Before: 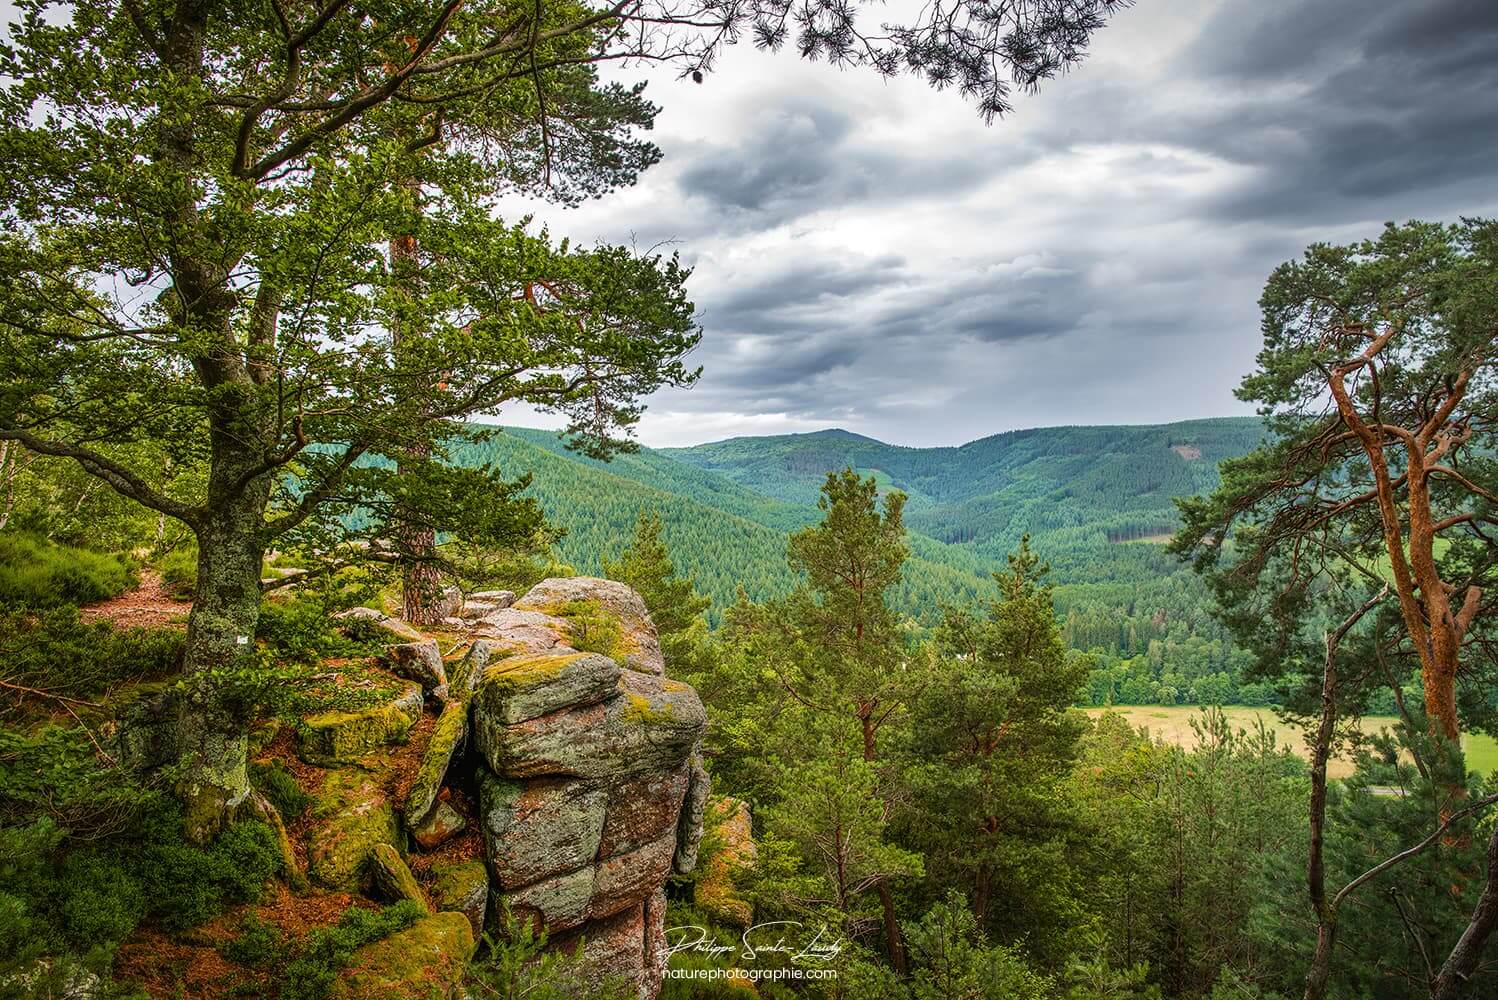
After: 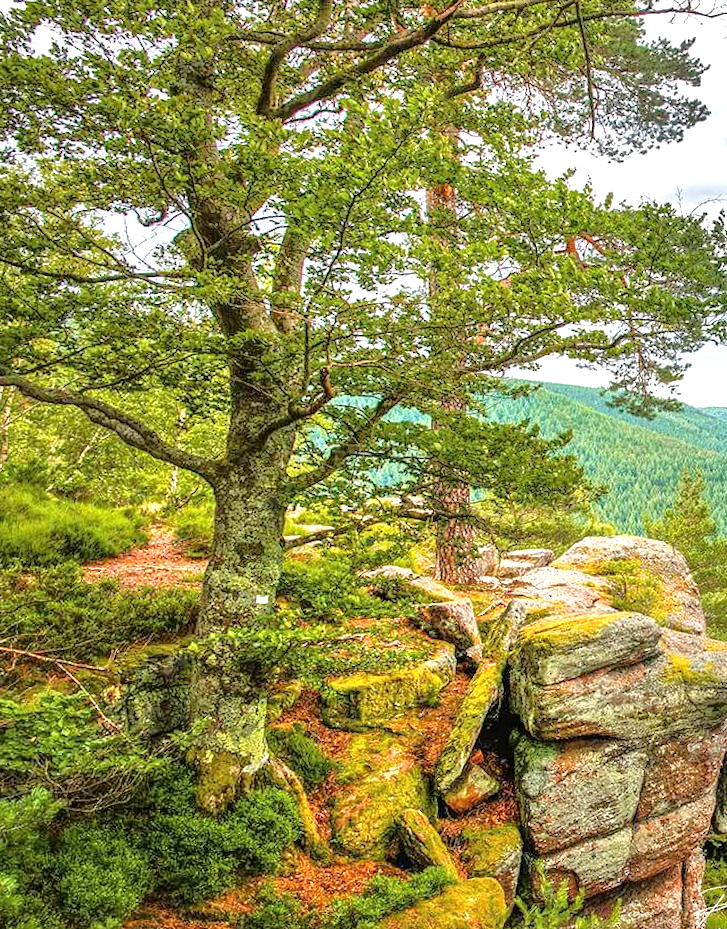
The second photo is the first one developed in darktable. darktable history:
levels: mode automatic, black 0.023%, white 99.97%, levels [0.062, 0.494, 0.925]
tone equalizer: -7 EV 0.15 EV, -6 EV 0.6 EV, -5 EV 1.15 EV, -4 EV 1.33 EV, -3 EV 1.15 EV, -2 EV 0.6 EV, -1 EV 0.15 EV, mask exposure compensation -0.5 EV
crop and rotate: left 0%, top 0%, right 50.845%
rotate and perspective: rotation 0.679°, lens shift (horizontal) 0.136, crop left 0.009, crop right 0.991, crop top 0.078, crop bottom 0.95
exposure: exposure 0.77 EV, compensate highlight preservation false
